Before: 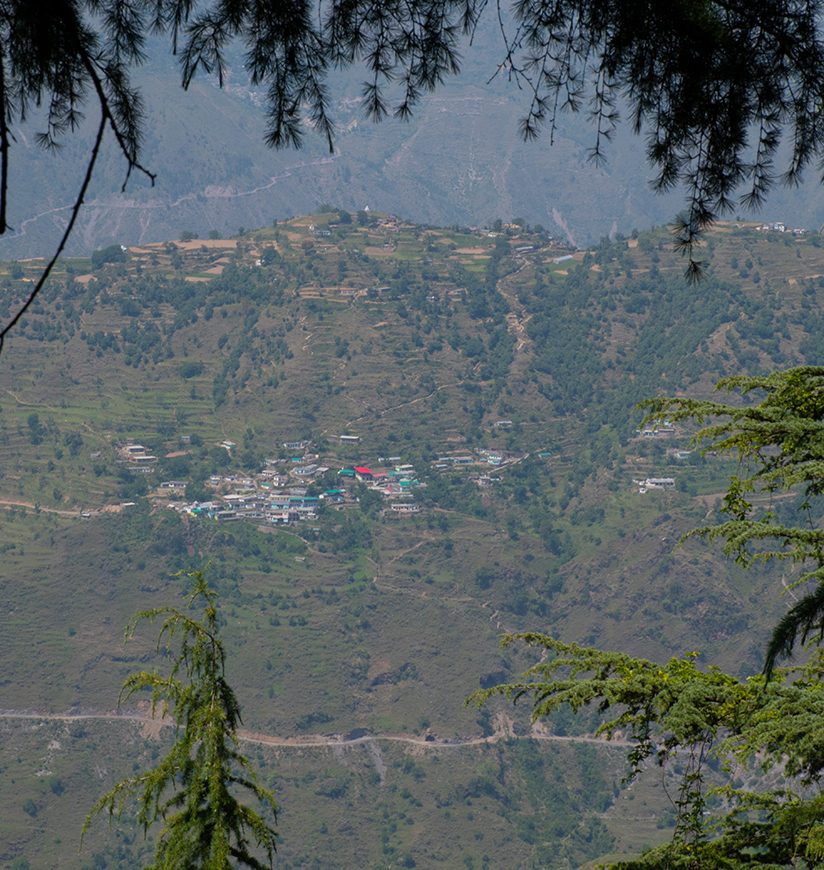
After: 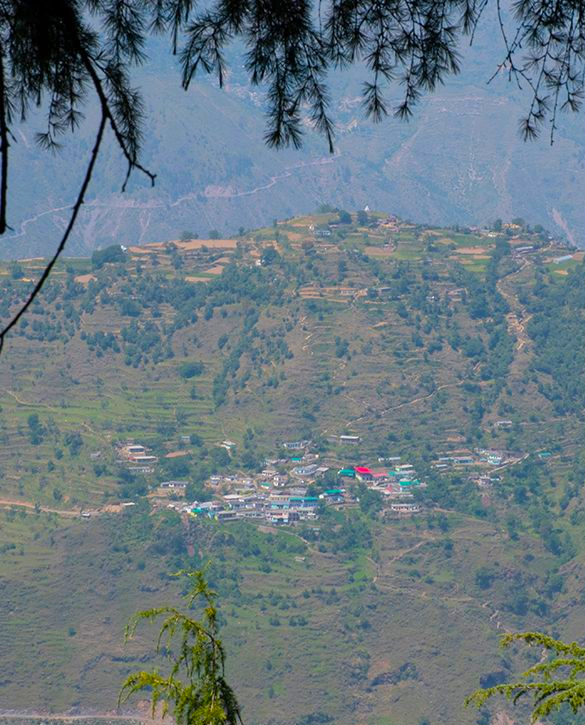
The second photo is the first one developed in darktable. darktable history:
color balance rgb: perceptual saturation grading › global saturation 25%, perceptual brilliance grading › mid-tones 10%, perceptual brilliance grading › shadows 15%, global vibrance 20%
exposure: exposure 0.127 EV, compensate highlight preservation false
crop: right 28.885%, bottom 16.626%
